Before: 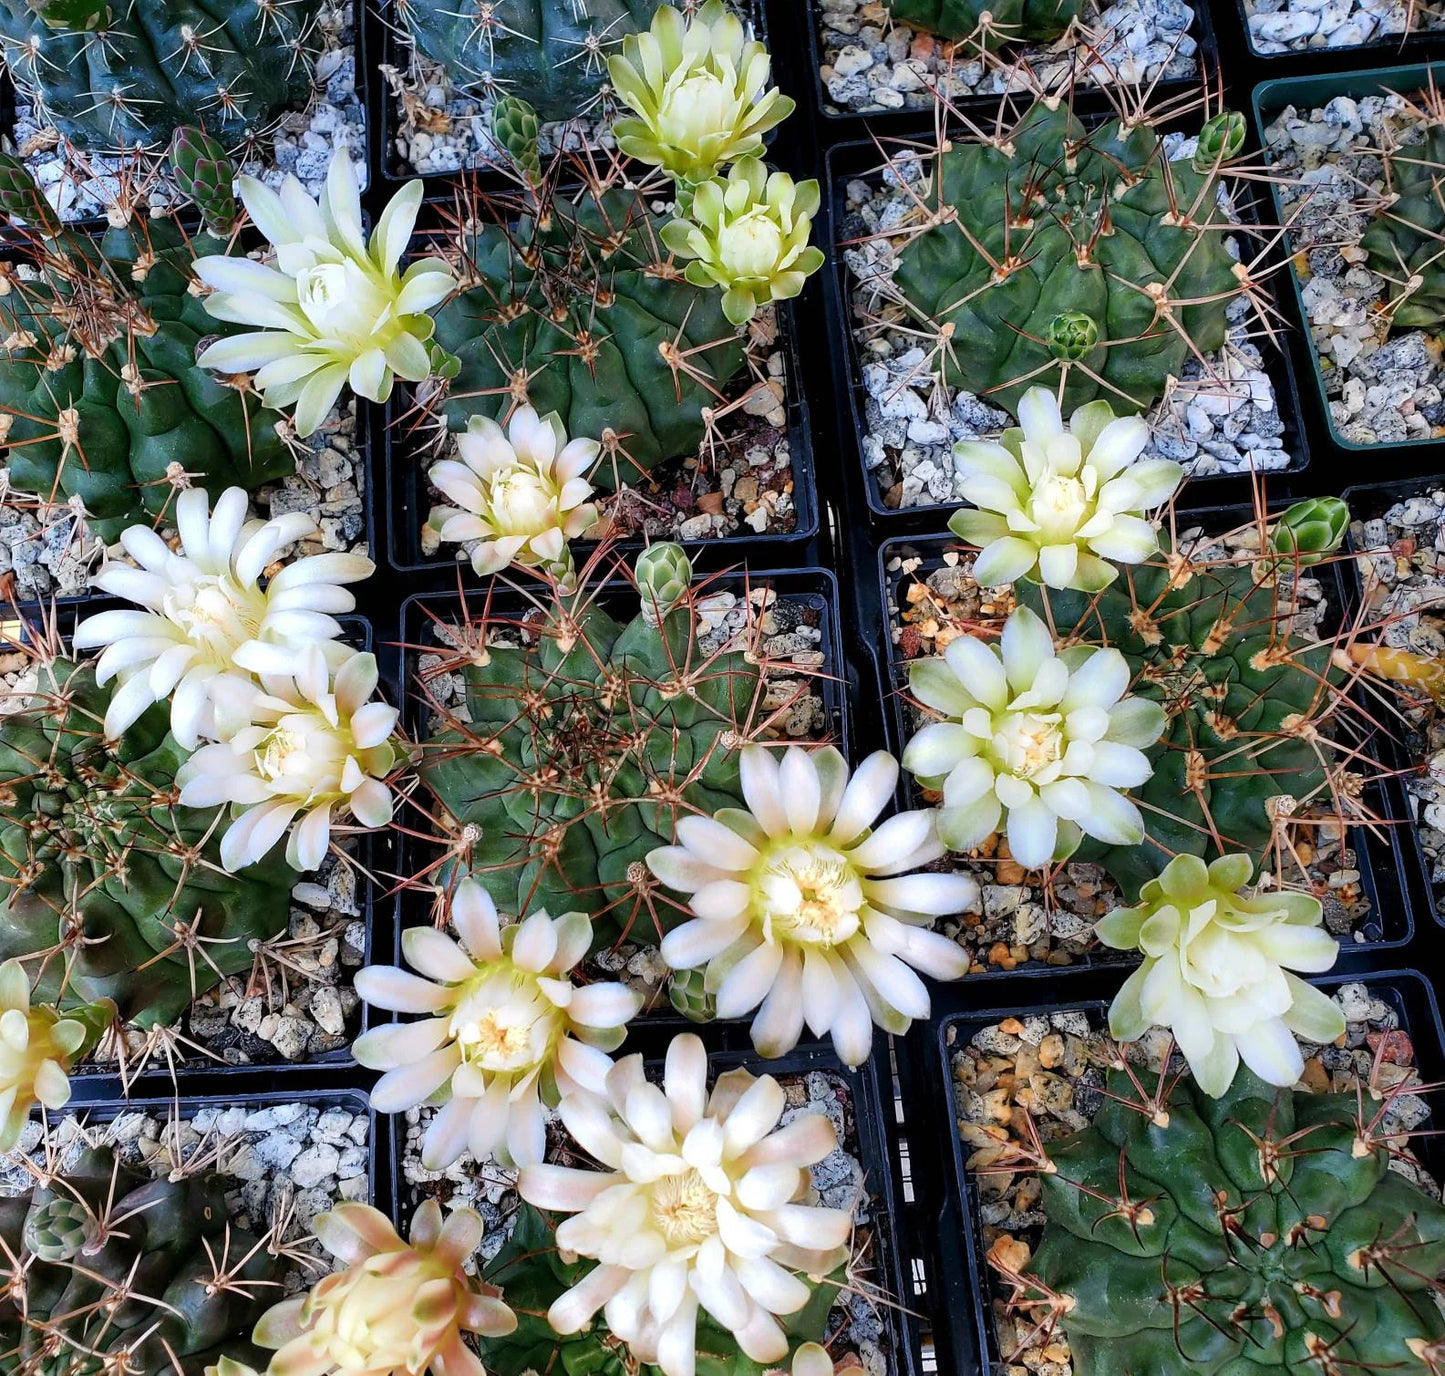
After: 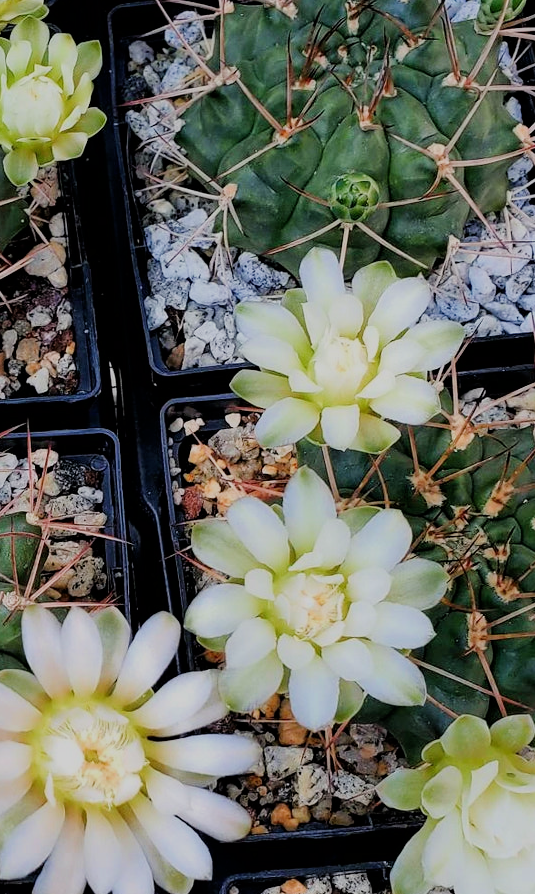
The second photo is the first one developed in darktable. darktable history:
crop and rotate: left 49.707%, top 10.104%, right 13.227%, bottom 24.857%
filmic rgb: black relative exposure -7.15 EV, white relative exposure 5.37 EV, hardness 3.03
